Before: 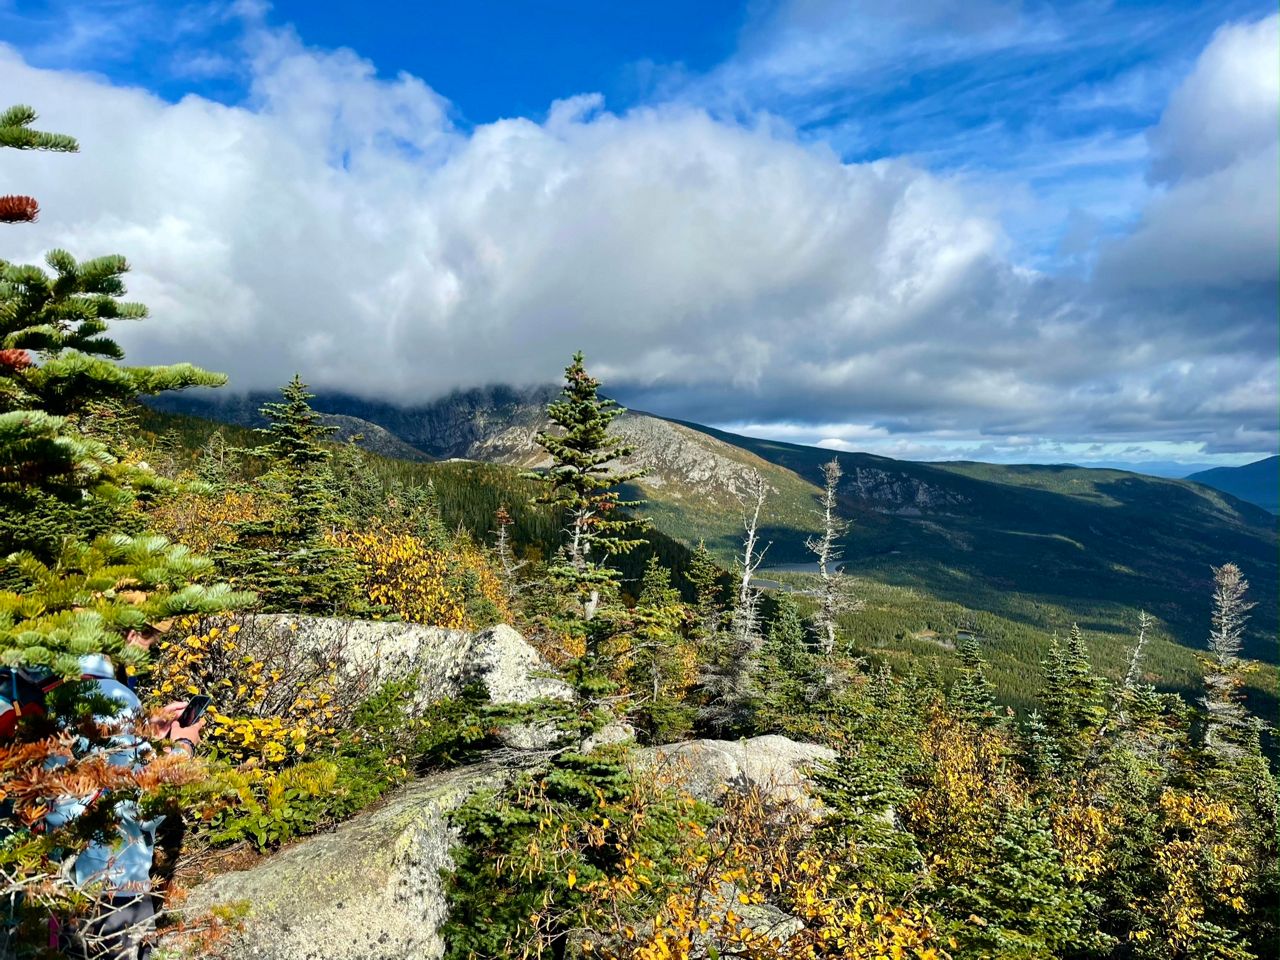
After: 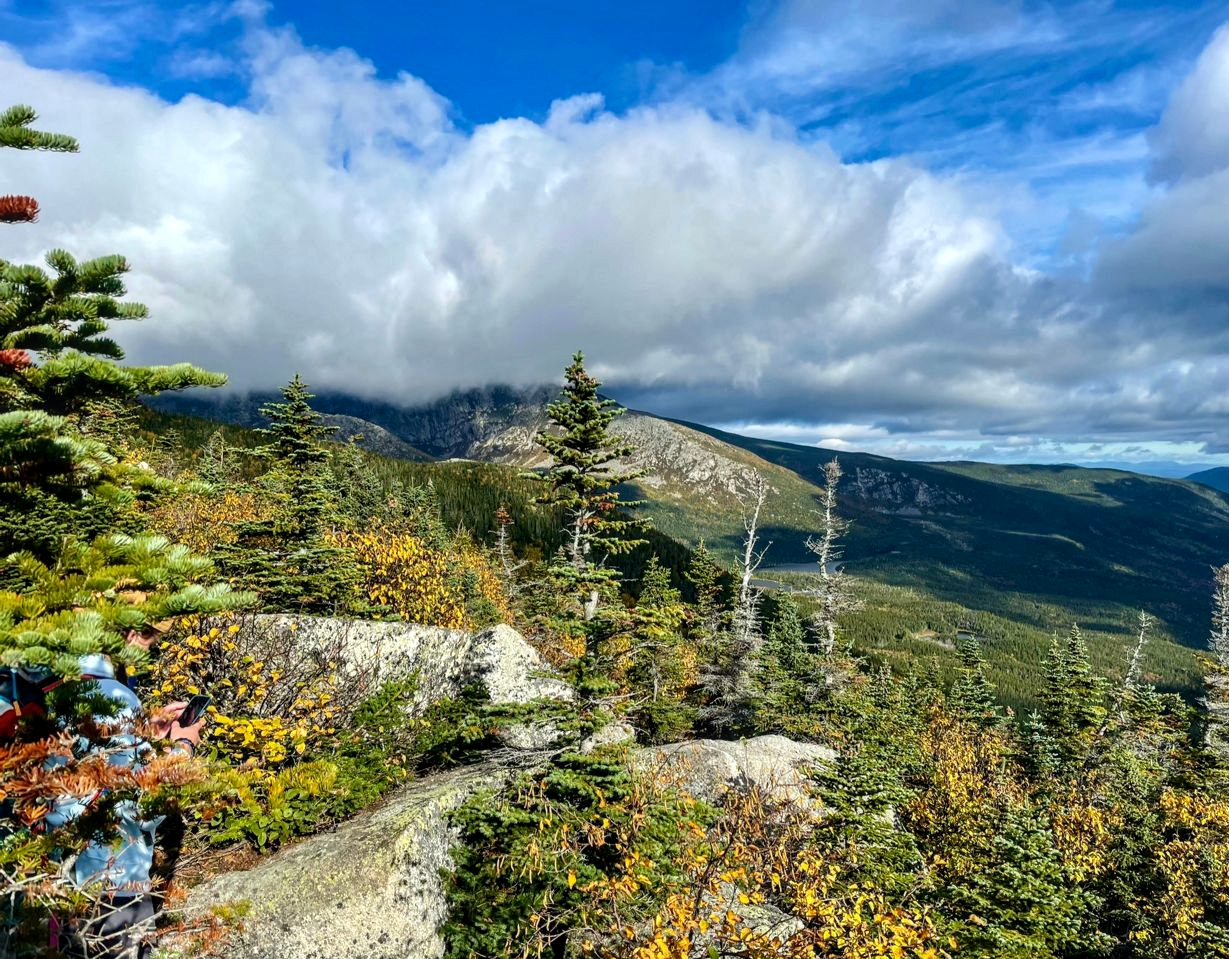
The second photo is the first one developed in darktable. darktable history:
crop: right 3.942%, bottom 0.031%
local contrast: on, module defaults
